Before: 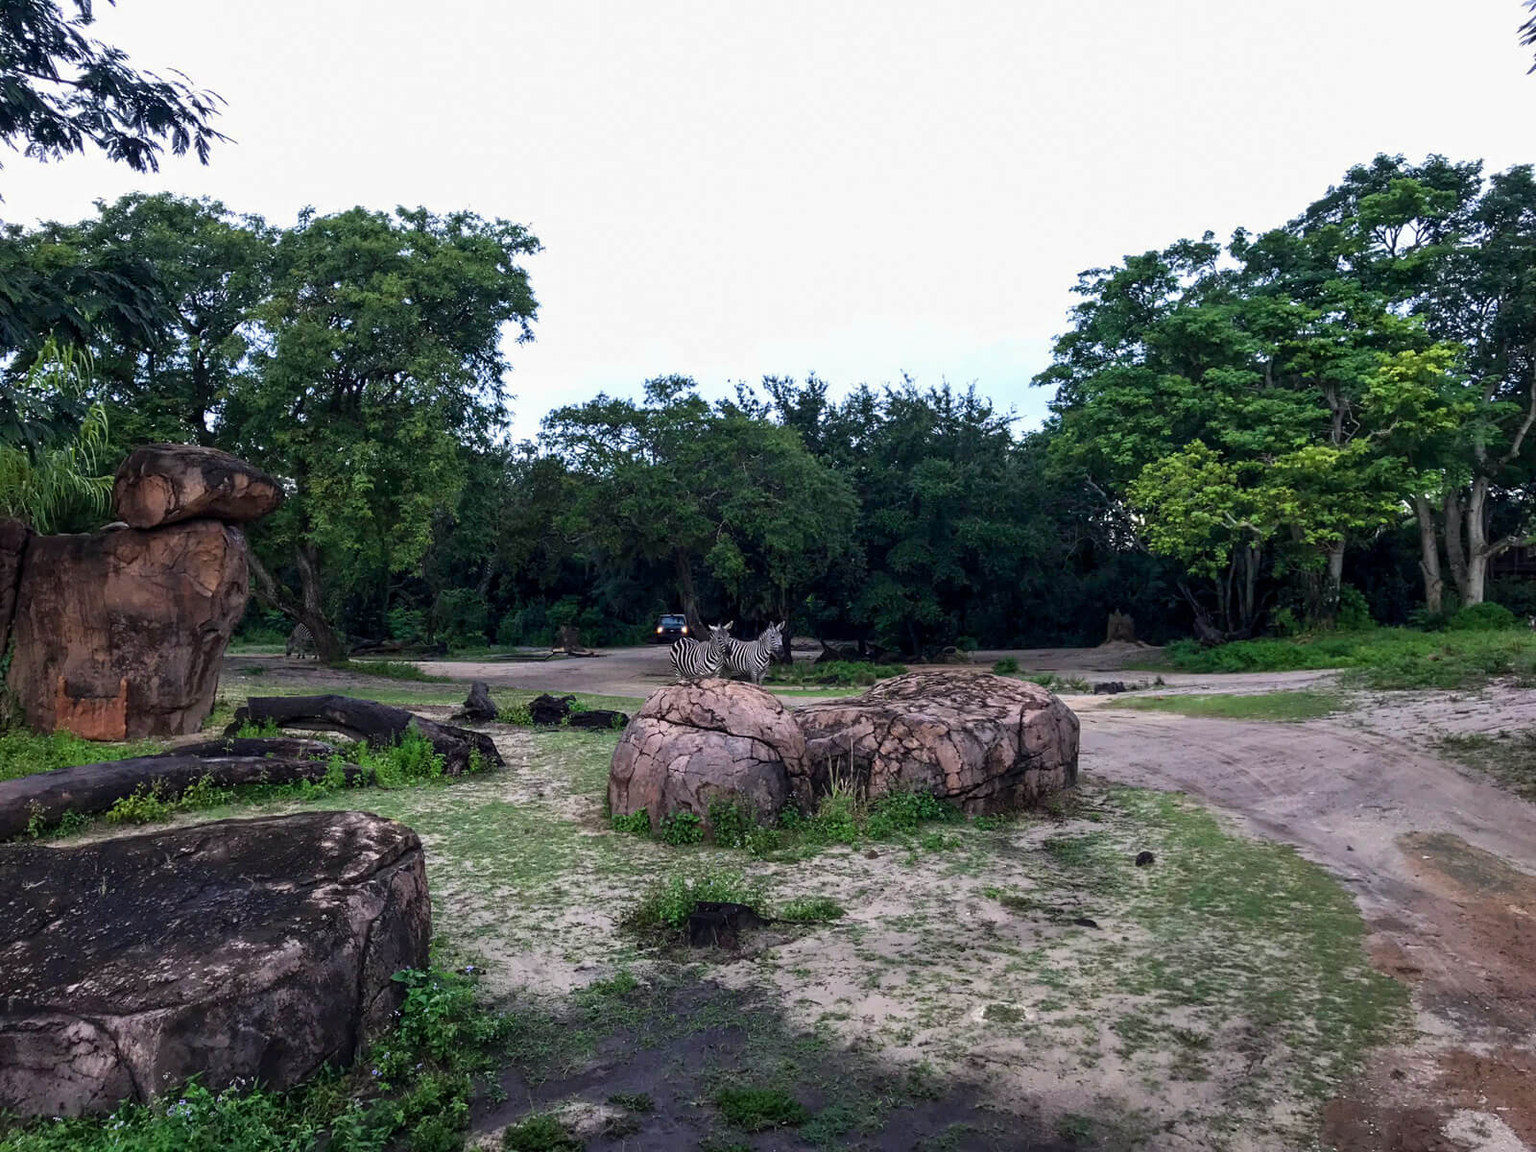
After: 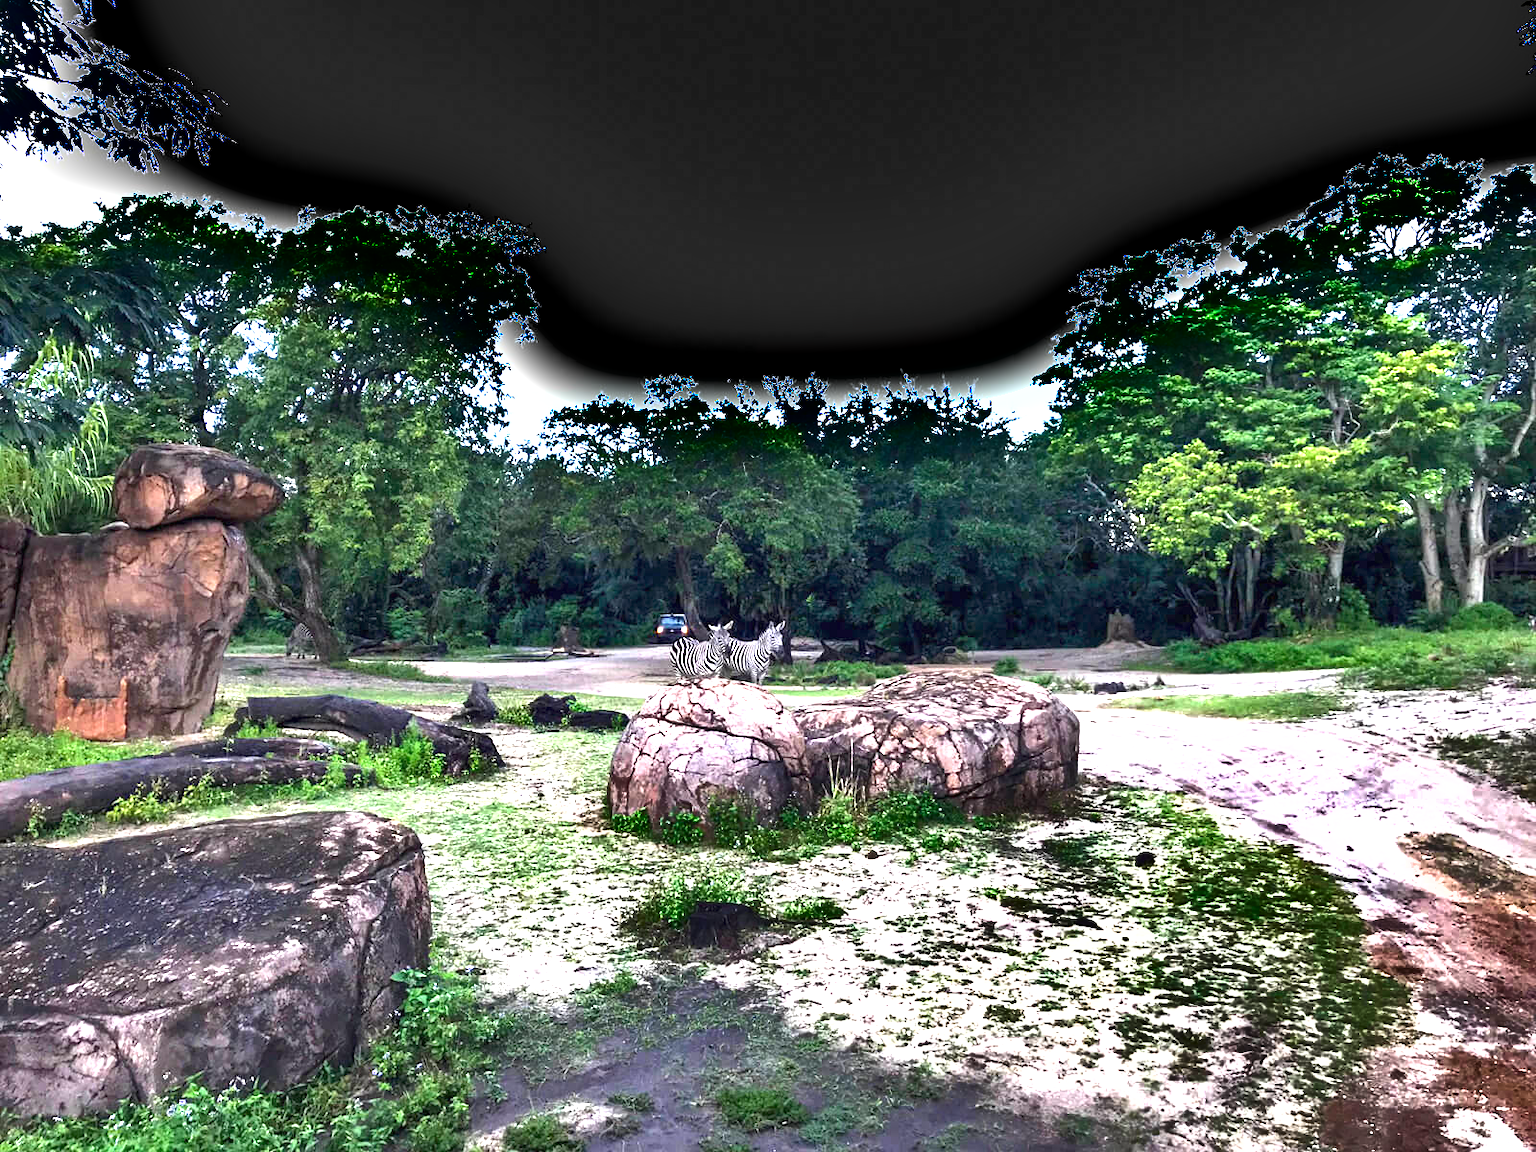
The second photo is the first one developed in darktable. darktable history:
exposure: black level correction 0, exposure 2.088 EV, compensate exposure bias true, compensate highlight preservation false
shadows and highlights: shadows 20.91, highlights -82.73, soften with gaussian
